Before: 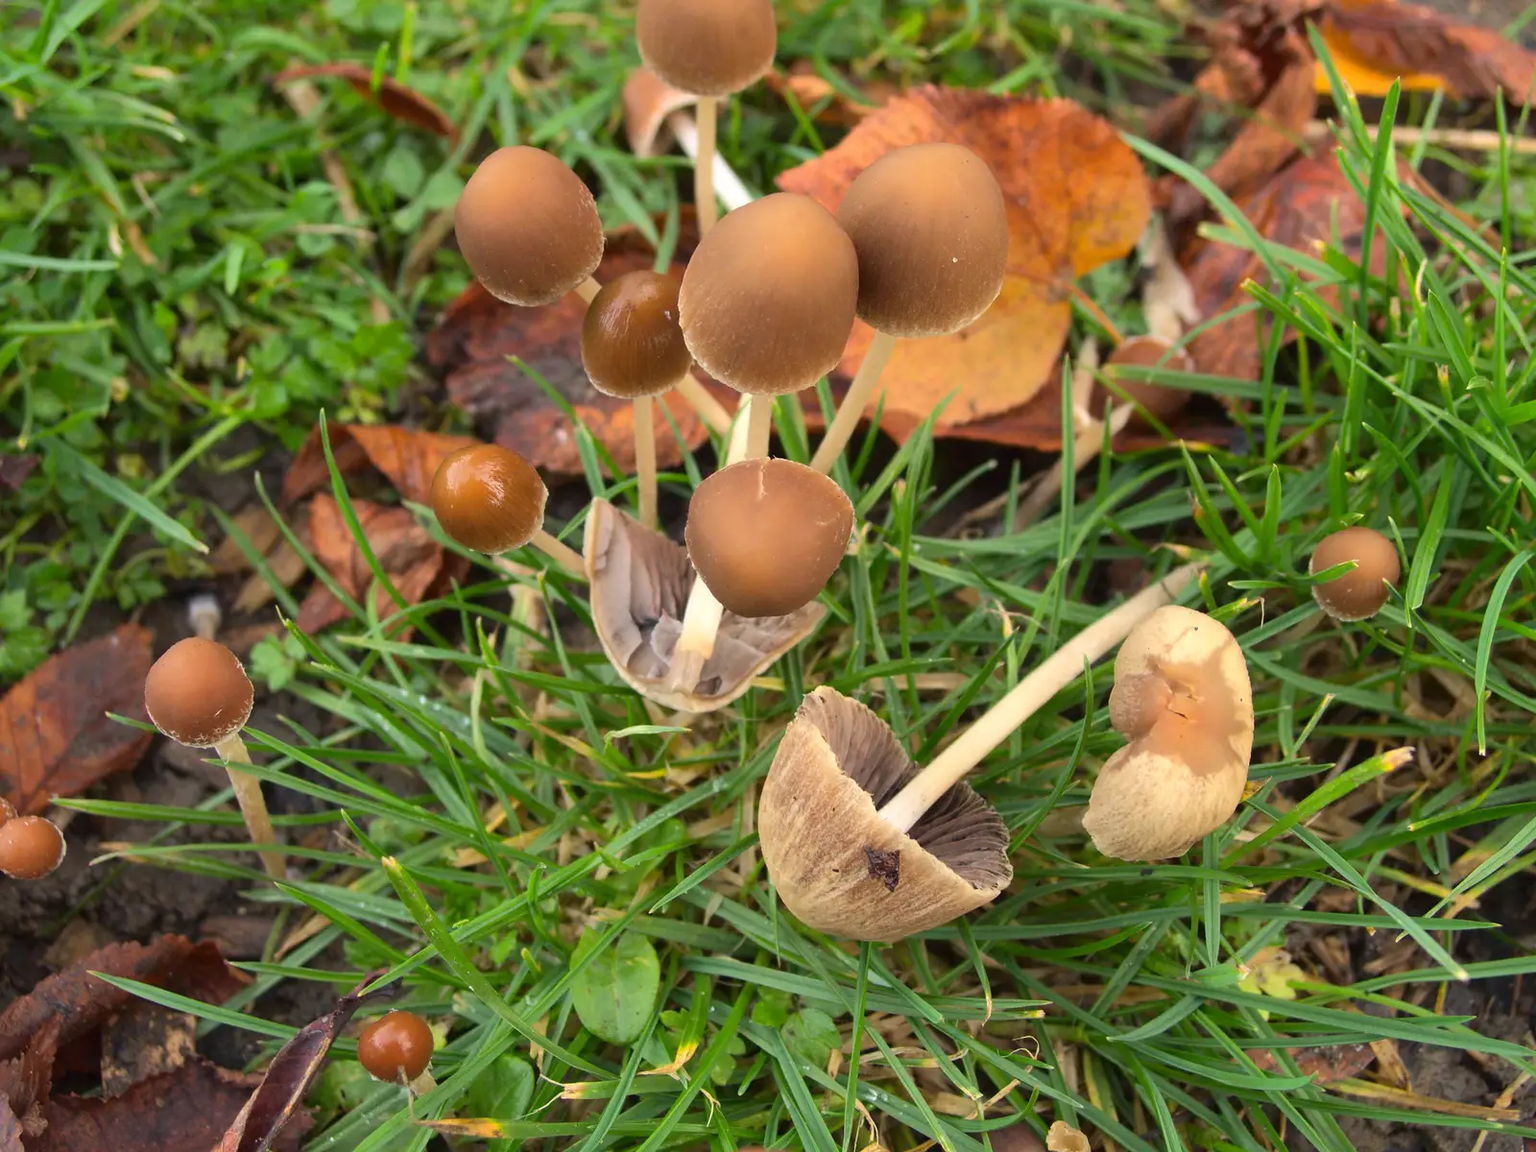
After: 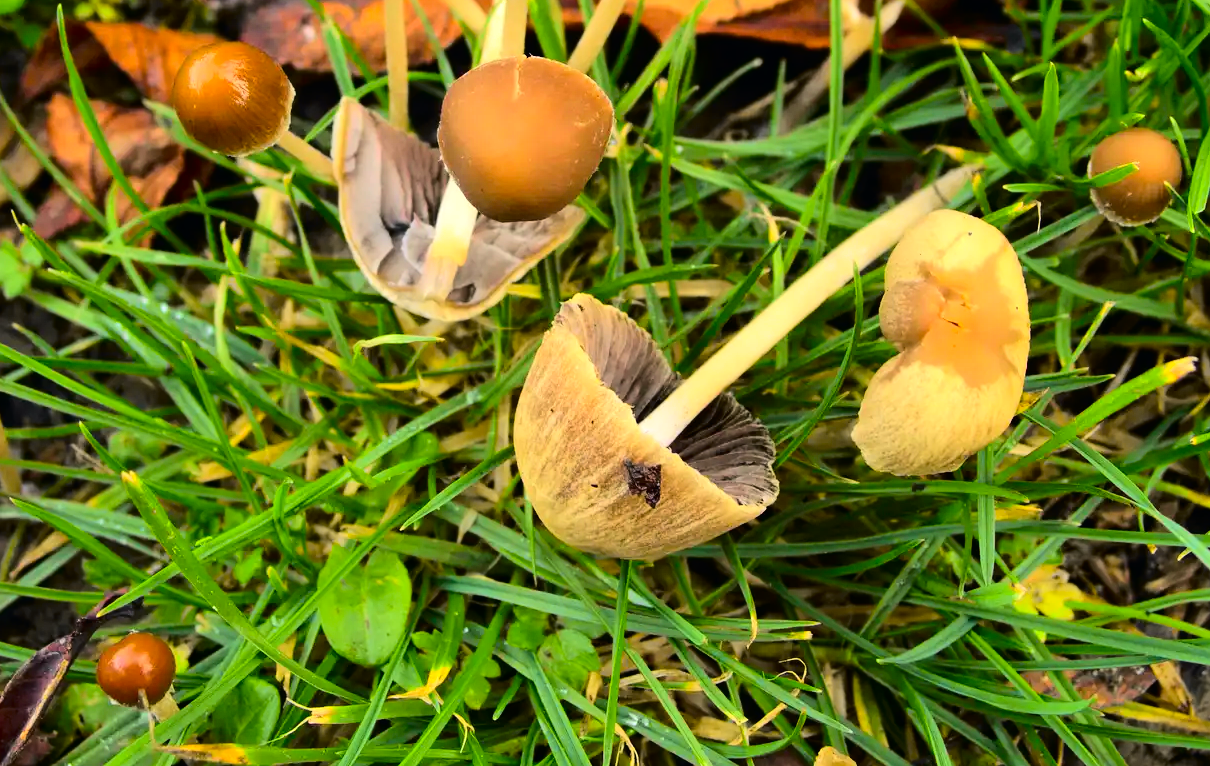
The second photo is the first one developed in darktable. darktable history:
crop and rotate: left 17.299%, top 35.115%, right 7.015%, bottom 1.024%
color balance rgb: shadows lift › luminance -10%, power › luminance -9%, linear chroma grading › global chroma 10%, global vibrance 10%, contrast 15%, saturation formula JzAzBz (2021)
tone curve: curves: ch0 [(0, 0) (0.11, 0.061) (0.256, 0.259) (0.398, 0.494) (0.498, 0.611) (0.65, 0.757) (0.835, 0.883) (1, 0.961)]; ch1 [(0, 0) (0.346, 0.307) (0.408, 0.369) (0.453, 0.457) (0.482, 0.479) (0.502, 0.498) (0.521, 0.51) (0.553, 0.554) (0.618, 0.65) (0.693, 0.727) (1, 1)]; ch2 [(0, 0) (0.366, 0.337) (0.434, 0.46) (0.485, 0.494) (0.5, 0.494) (0.511, 0.508) (0.537, 0.55) (0.579, 0.599) (0.621, 0.693) (1, 1)], color space Lab, independent channels, preserve colors none
